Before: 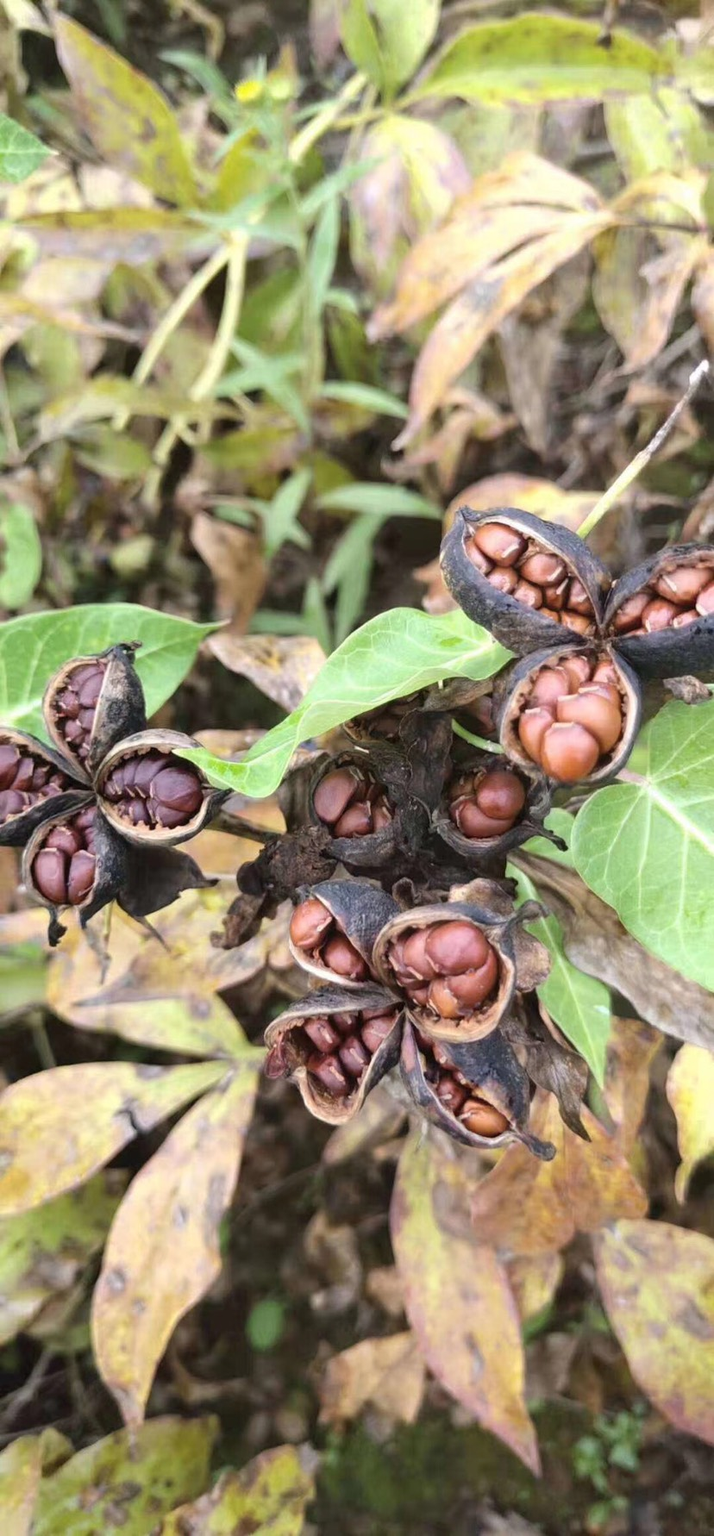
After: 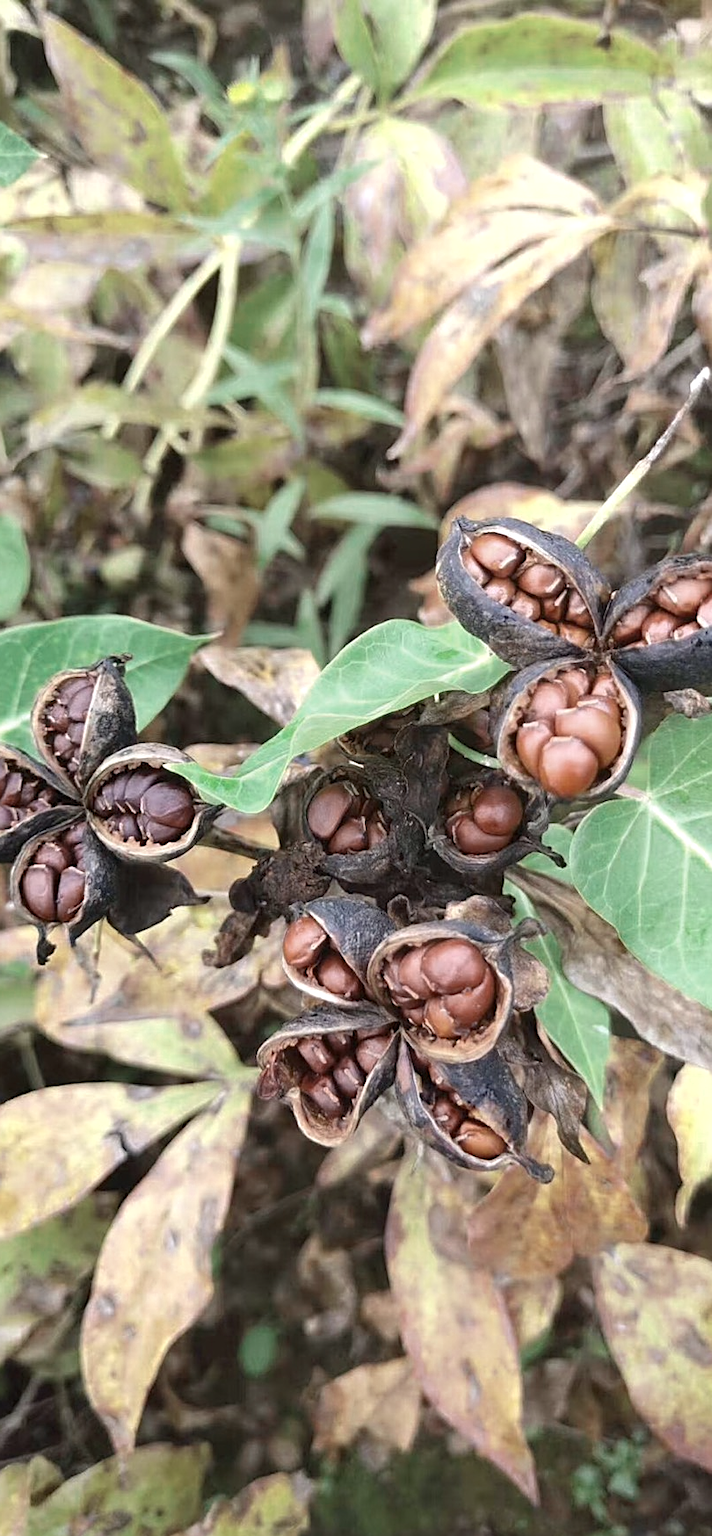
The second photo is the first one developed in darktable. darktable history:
crop: left 1.701%, right 0.28%, bottom 1.896%
color balance rgb: power › hue 327.89°, linear chroma grading › shadows -2.387%, linear chroma grading › highlights -14.024%, linear chroma grading › global chroma -9.9%, linear chroma grading › mid-tones -9.648%, perceptual saturation grading › global saturation -0.04%, perceptual brilliance grading › global brilliance 3.463%, global vibrance 20%
sharpen: on, module defaults
color zones: curves: ch0 [(0, 0.5) (0.125, 0.4) (0.25, 0.5) (0.375, 0.4) (0.5, 0.4) (0.625, 0.6) (0.75, 0.6) (0.875, 0.5)]; ch1 [(0, 0.4) (0.125, 0.5) (0.25, 0.4) (0.375, 0.4) (0.5, 0.4) (0.625, 0.4) (0.75, 0.5) (0.875, 0.4)]; ch2 [(0, 0.6) (0.125, 0.5) (0.25, 0.5) (0.375, 0.6) (0.5, 0.6) (0.625, 0.5) (0.75, 0.5) (0.875, 0.5)]
